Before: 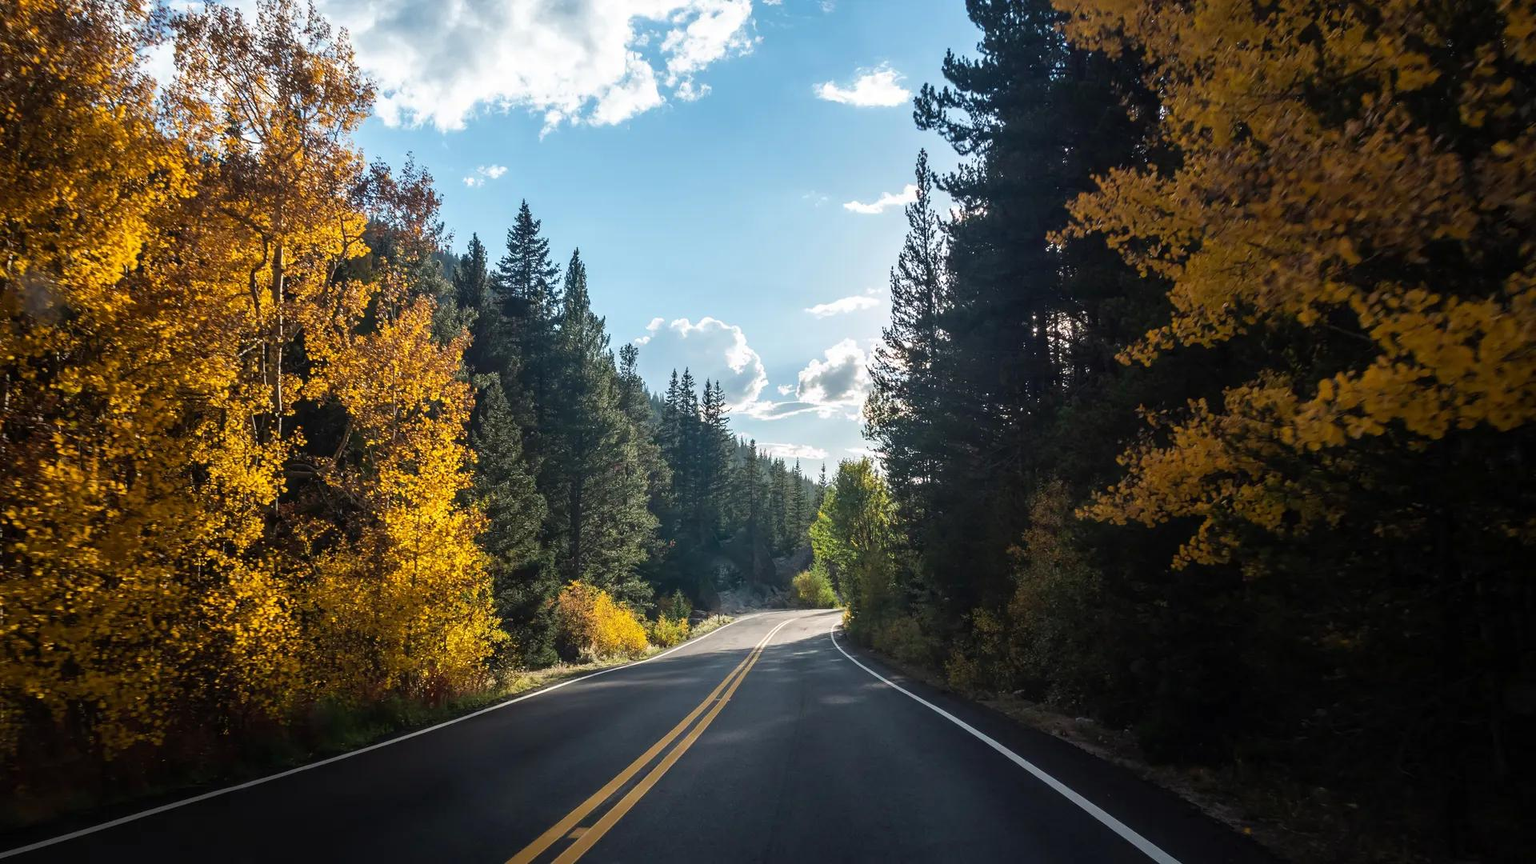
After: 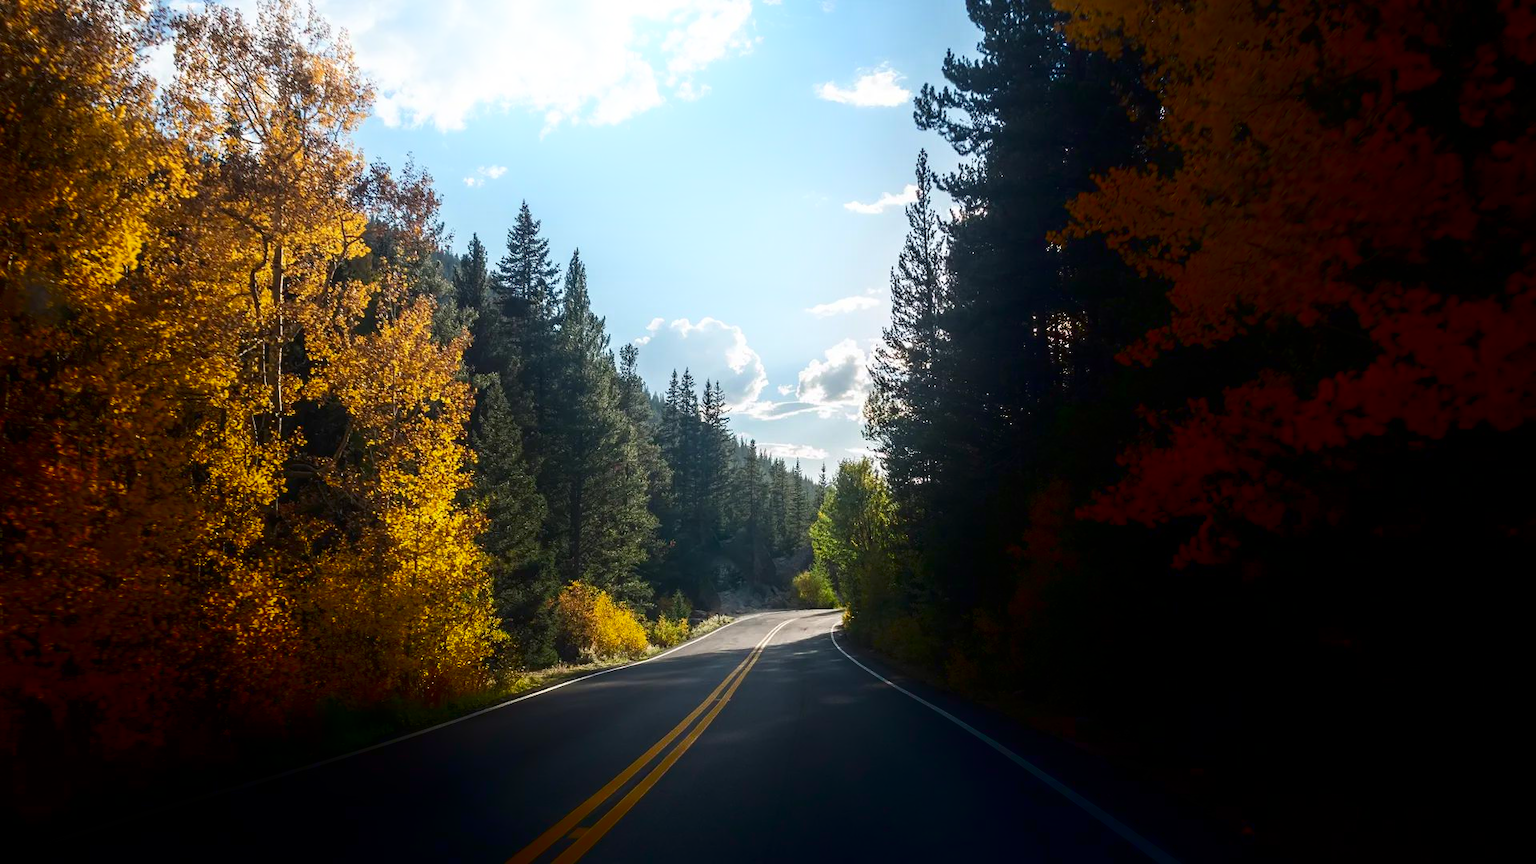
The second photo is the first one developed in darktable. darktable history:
shadows and highlights: shadows -89.35, highlights 91.77, soften with gaussian
